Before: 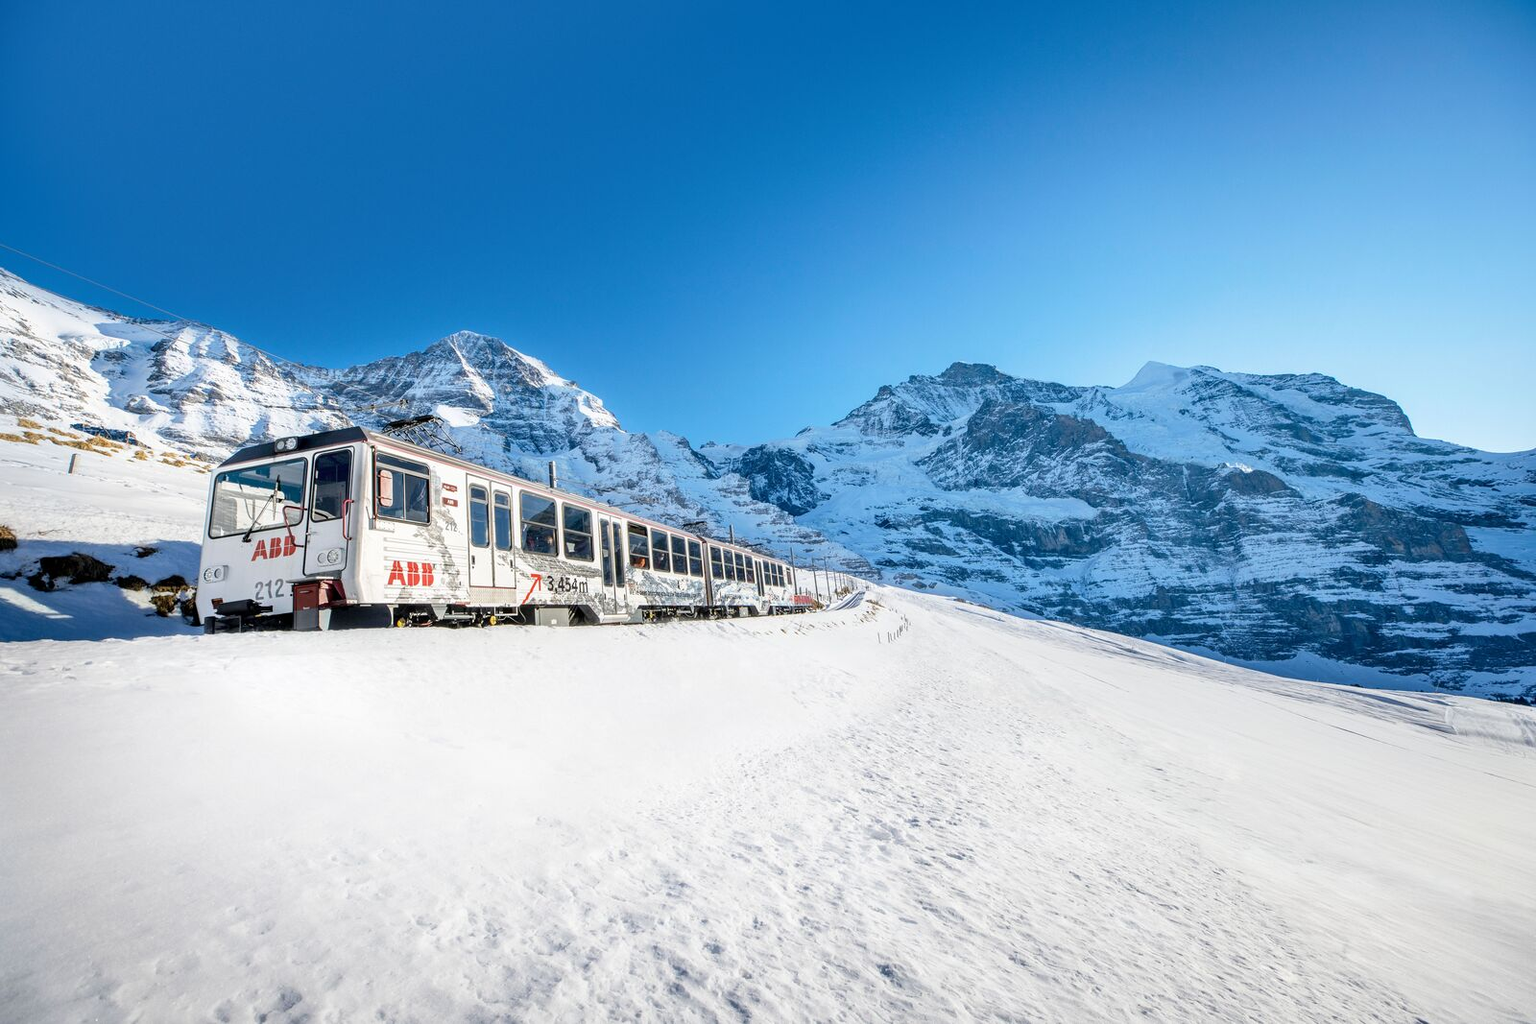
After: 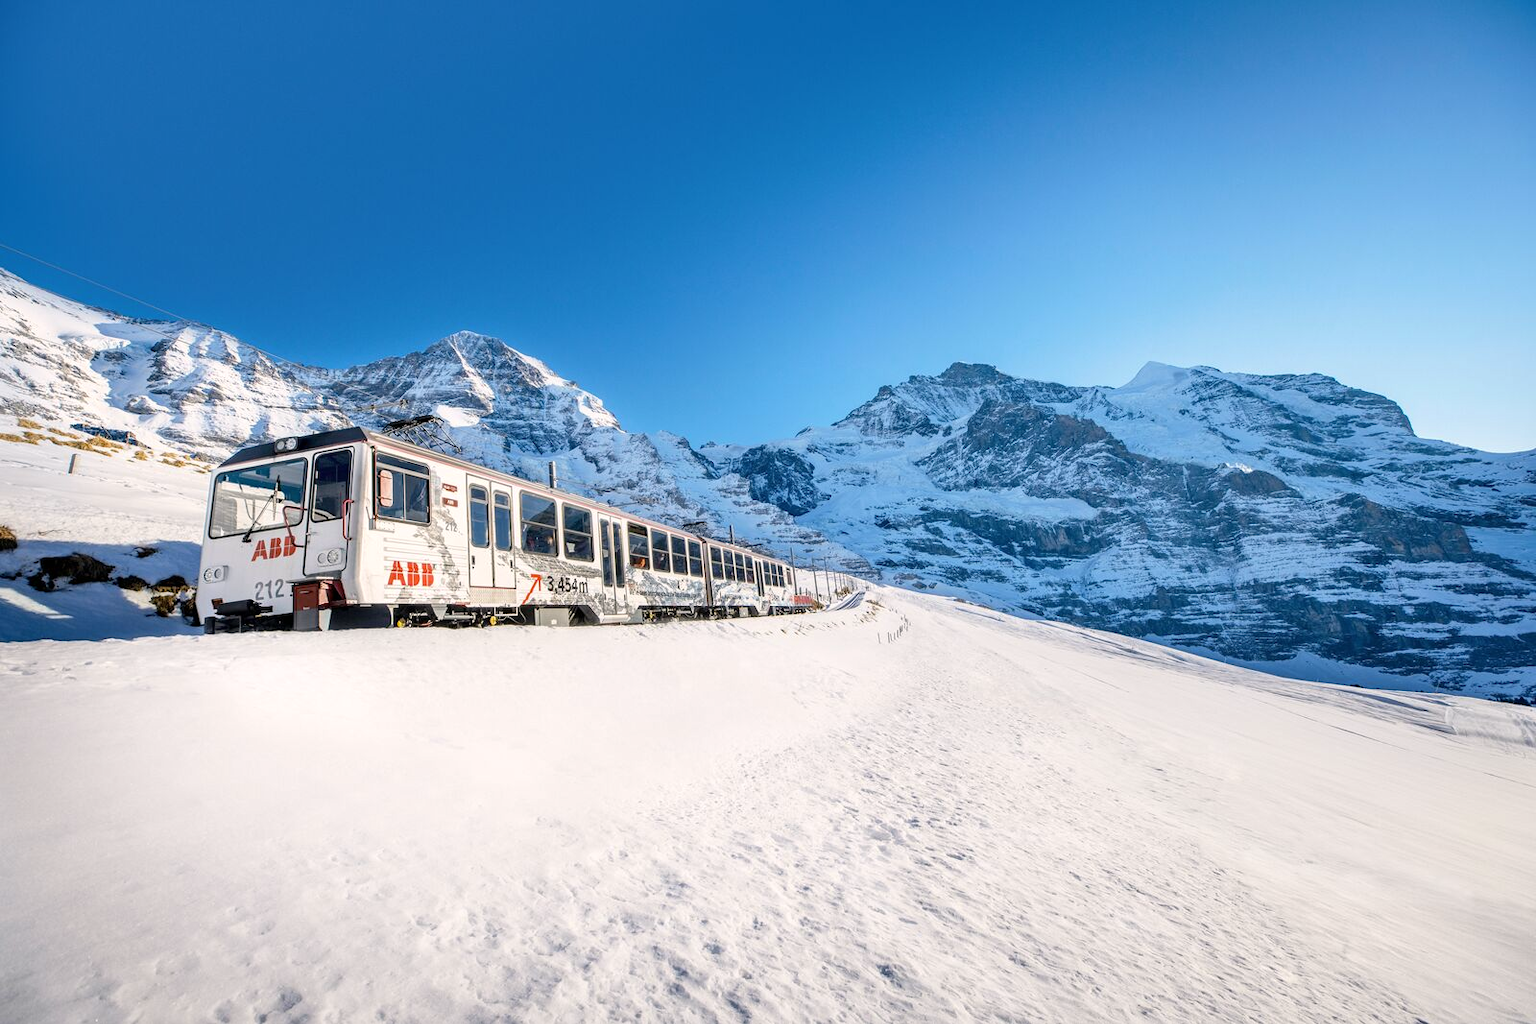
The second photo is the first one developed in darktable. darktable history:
color calibration: output R [1.063, -0.012, -0.003, 0], output B [-0.079, 0.047, 1, 0], illuminant same as pipeline (D50), adaptation none (bypass), x 0.333, y 0.335, temperature 5005.52 K
